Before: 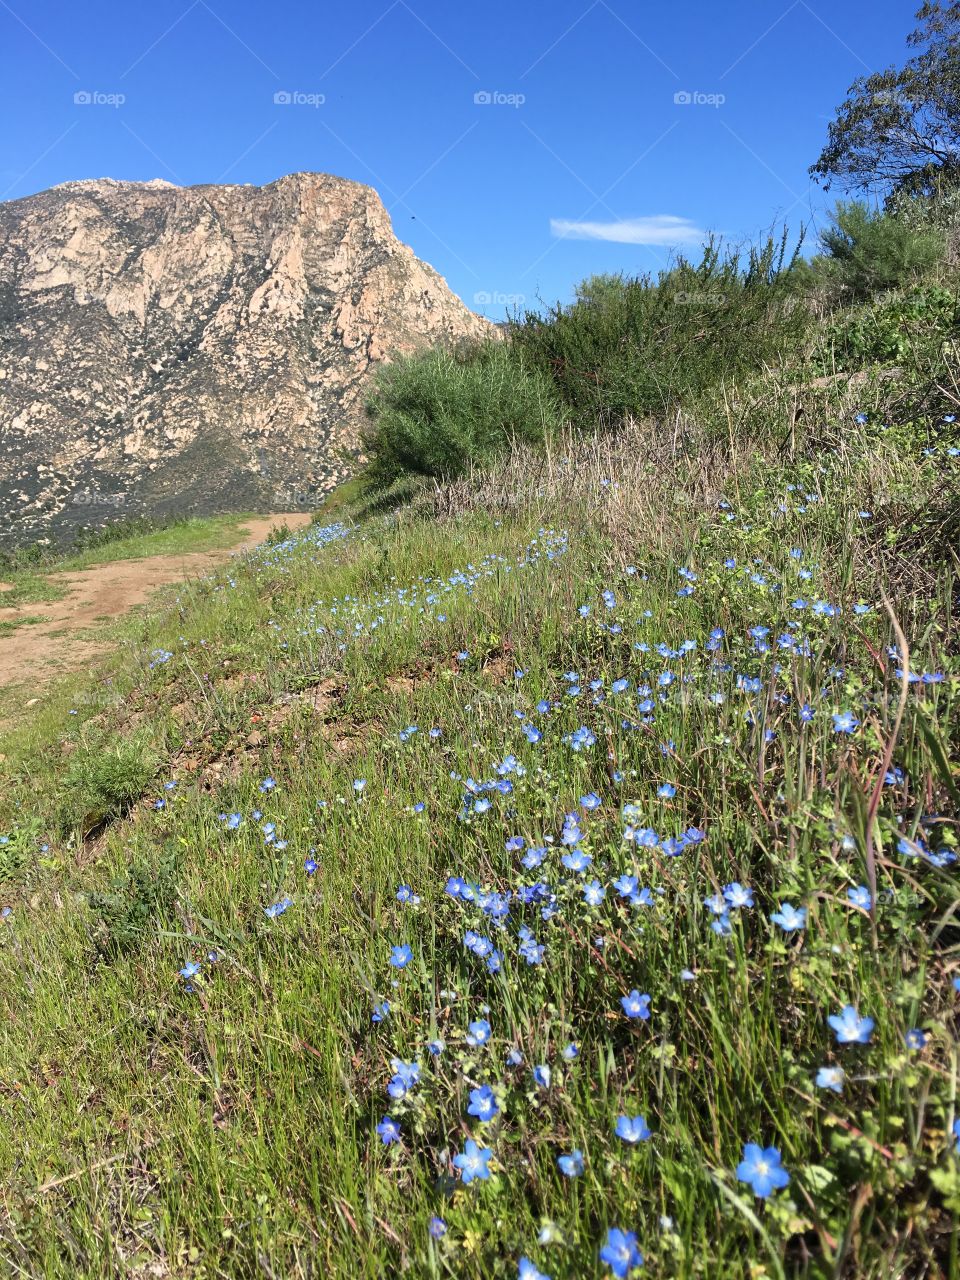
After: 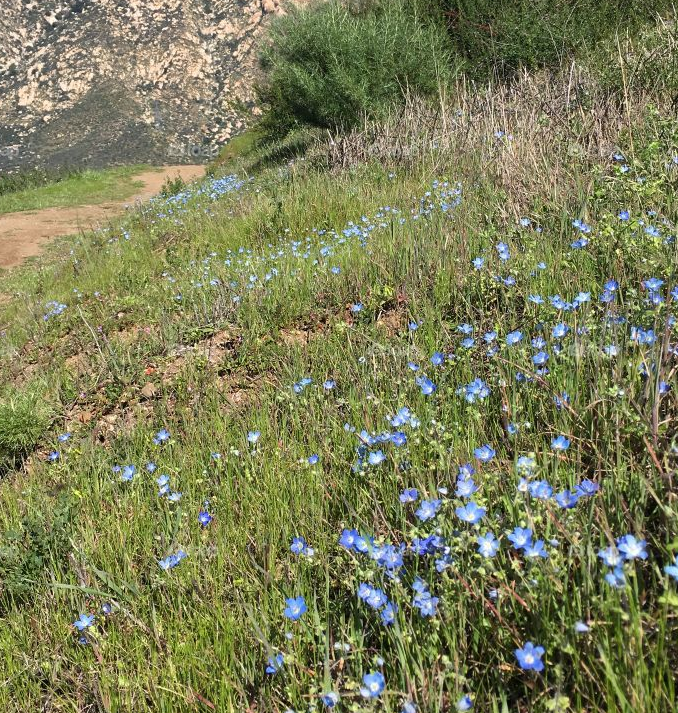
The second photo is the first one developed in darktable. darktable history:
crop: left 11.085%, top 27.195%, right 18.233%, bottom 17.029%
